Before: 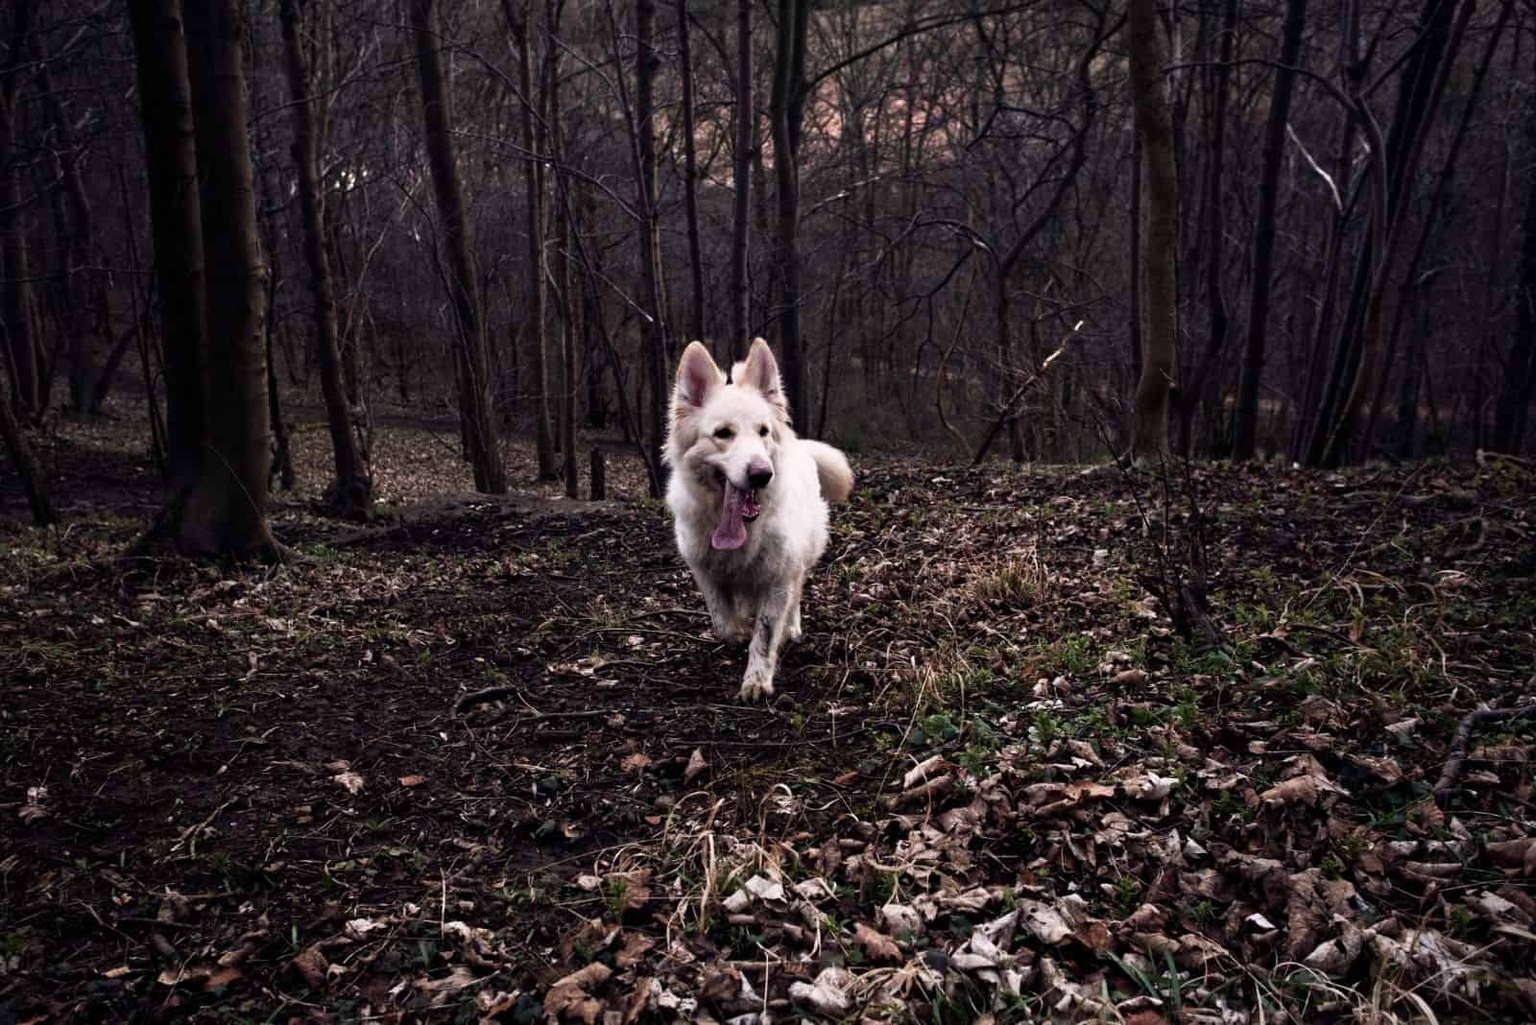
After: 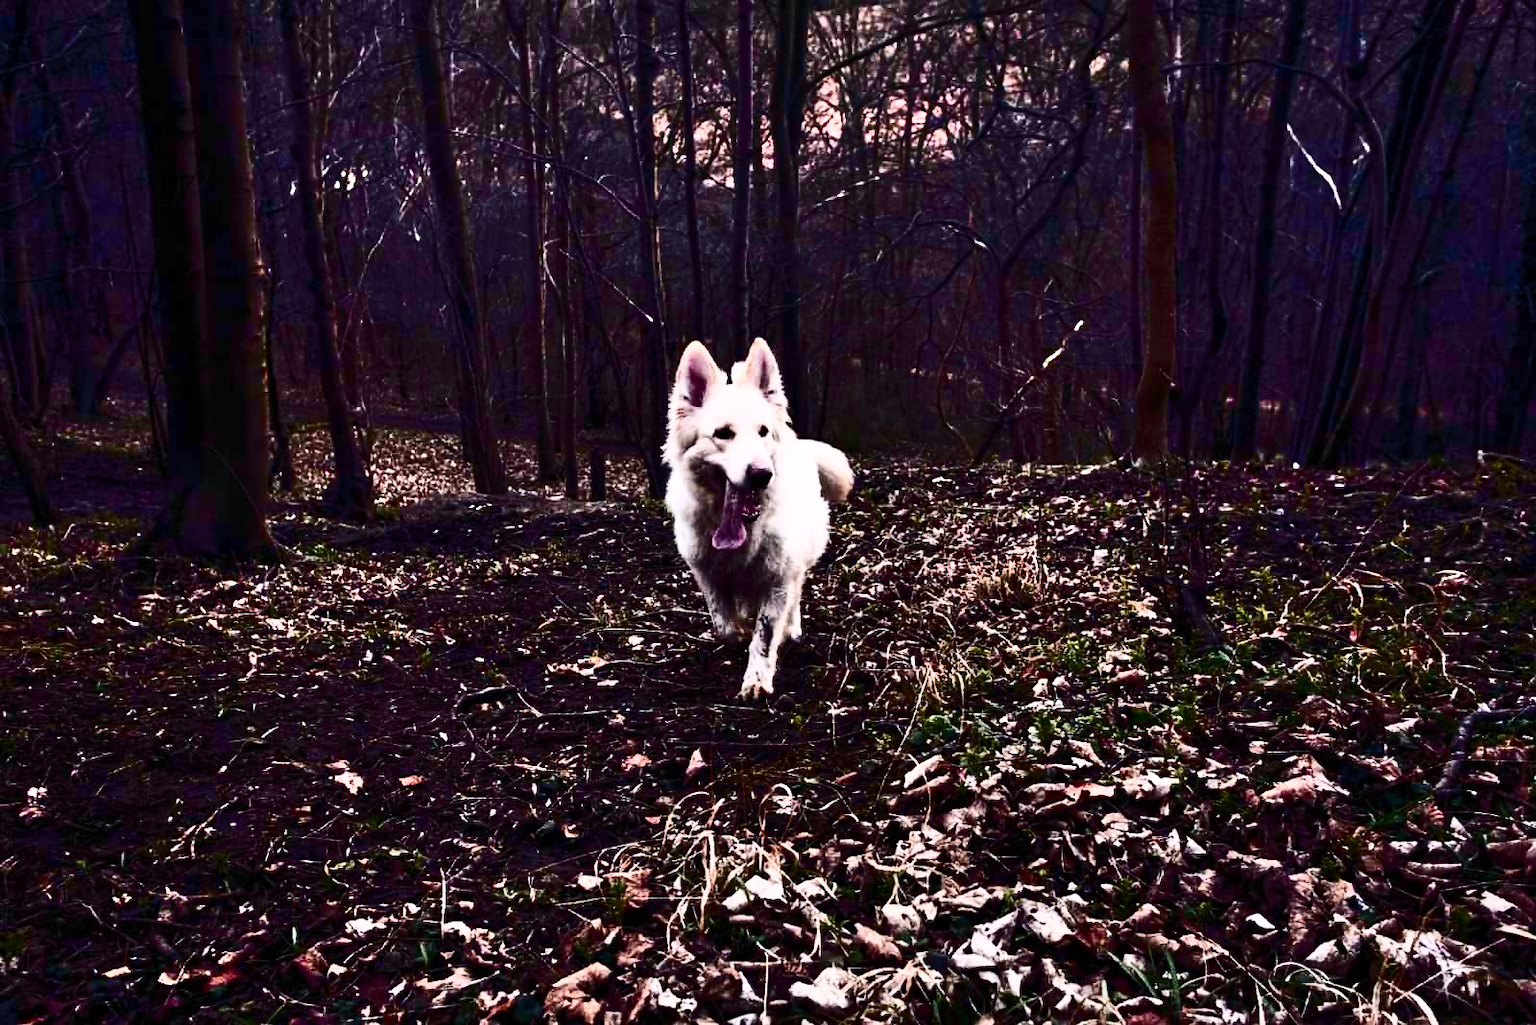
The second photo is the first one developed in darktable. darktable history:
color balance rgb: shadows lift › chroma 1.669%, shadows lift › hue 261.24°, perceptual saturation grading › global saturation 13.875%, perceptual saturation grading › highlights -24.847%, perceptual saturation grading › shadows 29.27%, hue shift -7.53°
shadows and highlights: shadows 58.57, soften with gaussian
tone curve: curves: ch0 [(0, 0) (0.003, 0.001) (0.011, 0.005) (0.025, 0.009) (0.044, 0.014) (0.069, 0.018) (0.1, 0.025) (0.136, 0.029) (0.177, 0.042) (0.224, 0.064) (0.277, 0.107) (0.335, 0.182) (0.399, 0.3) (0.468, 0.462) (0.543, 0.639) (0.623, 0.802) (0.709, 0.916) (0.801, 0.963) (0.898, 0.988) (1, 1)], color space Lab, independent channels, preserve colors none
